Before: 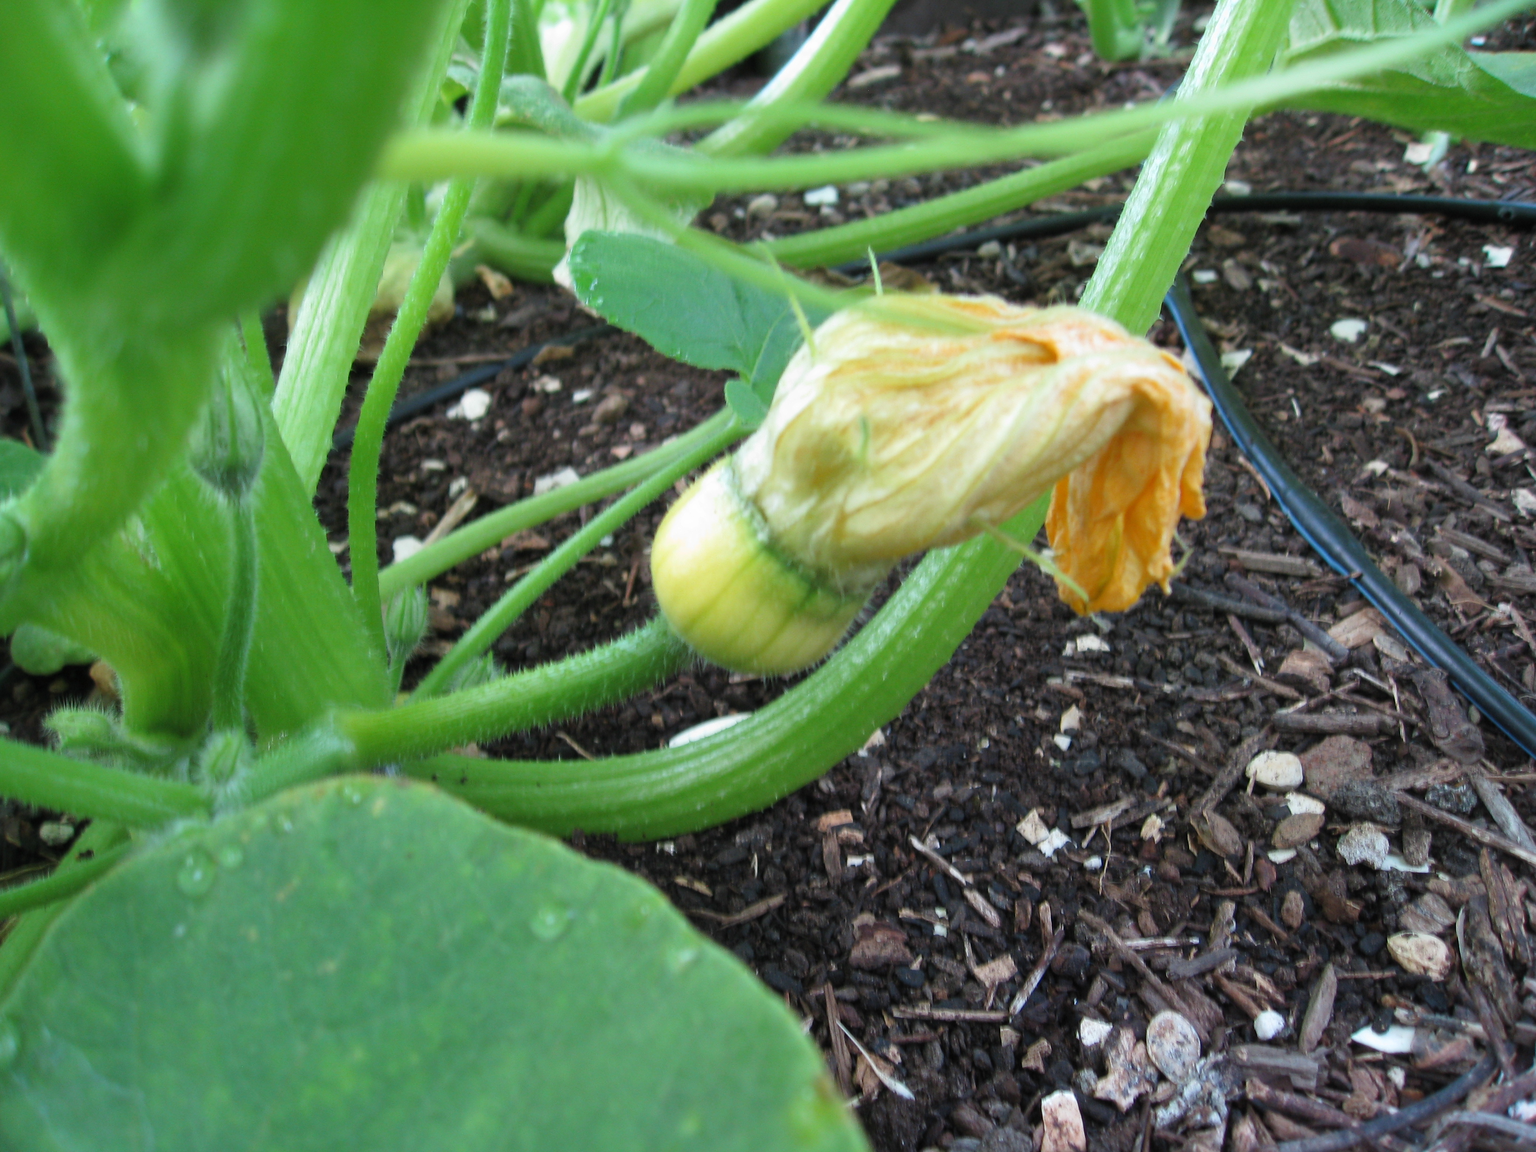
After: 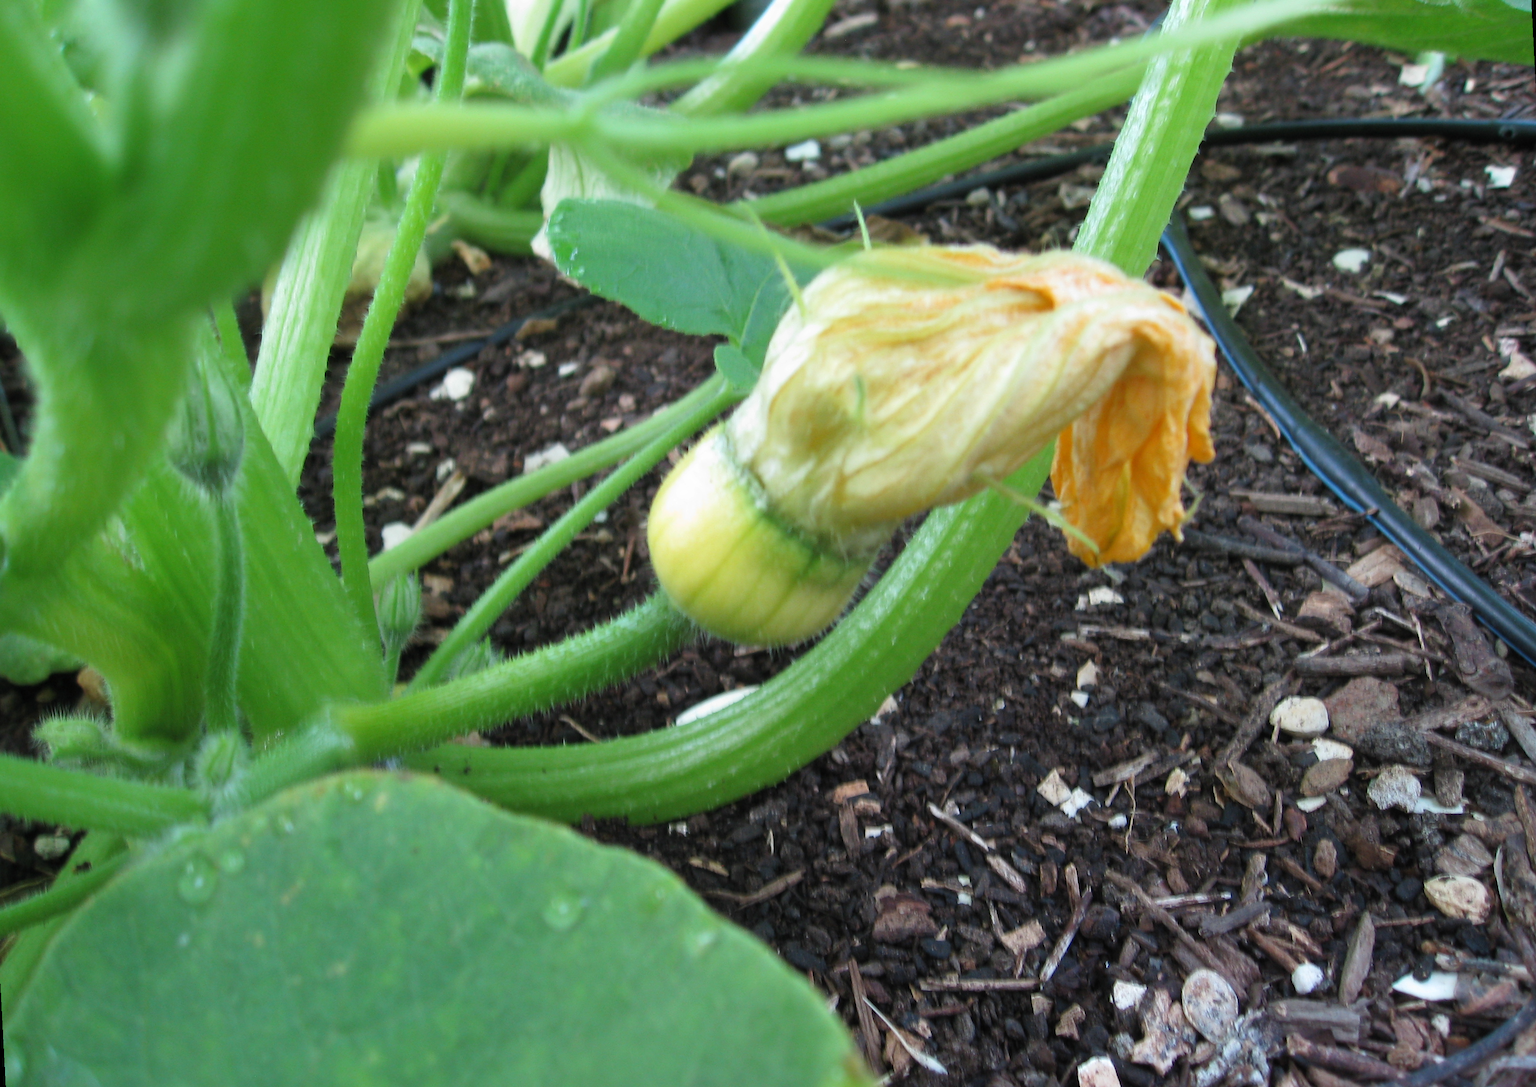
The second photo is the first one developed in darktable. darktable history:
rotate and perspective: rotation -3°, crop left 0.031, crop right 0.968, crop top 0.07, crop bottom 0.93
rgb levels: preserve colors max RGB
